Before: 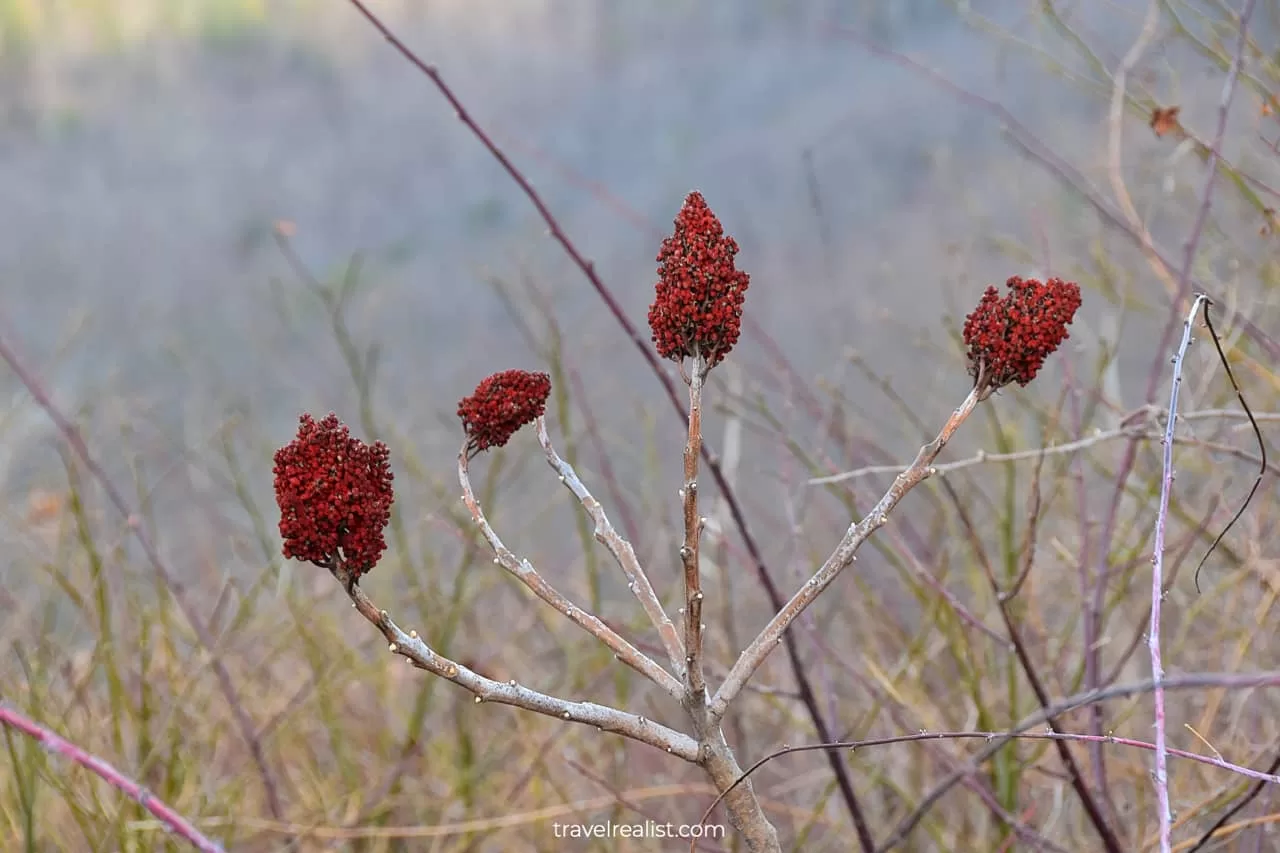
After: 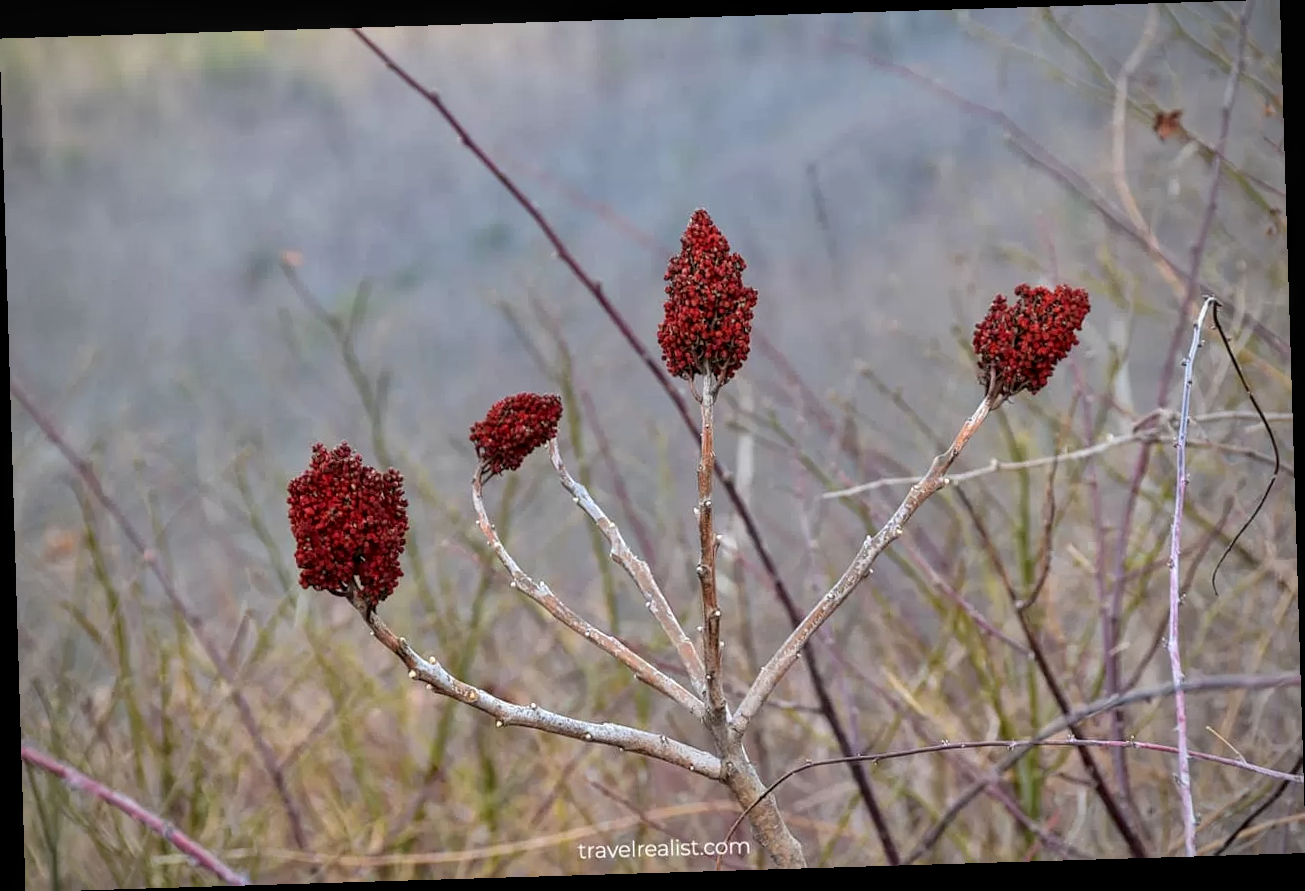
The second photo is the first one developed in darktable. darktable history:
local contrast: detail 130%
vignetting: fall-off start 74.49%, fall-off radius 65.9%, brightness -0.628, saturation -0.68
rotate and perspective: rotation -1.75°, automatic cropping off
shadows and highlights: shadows 22.7, highlights -48.71, soften with gaussian
